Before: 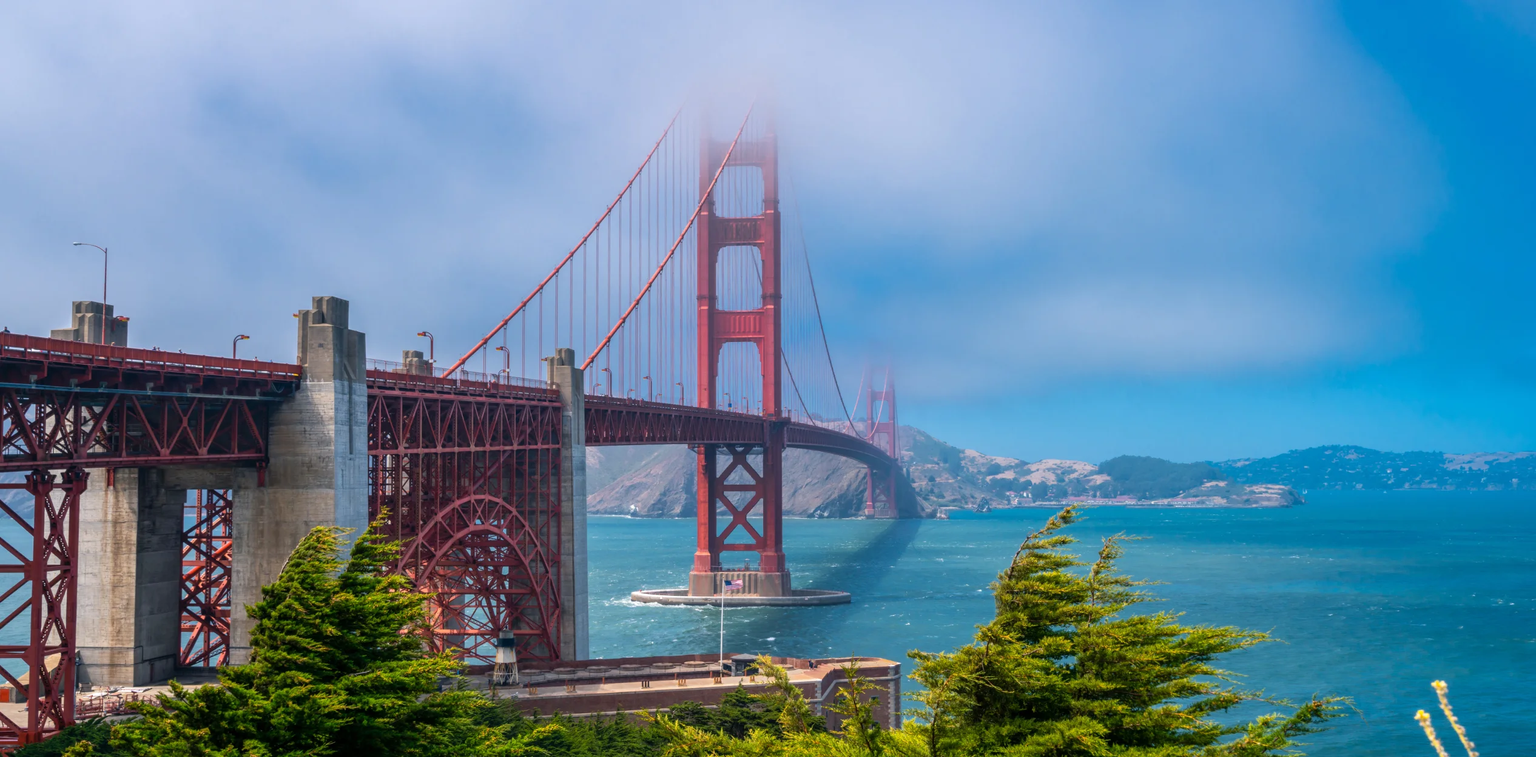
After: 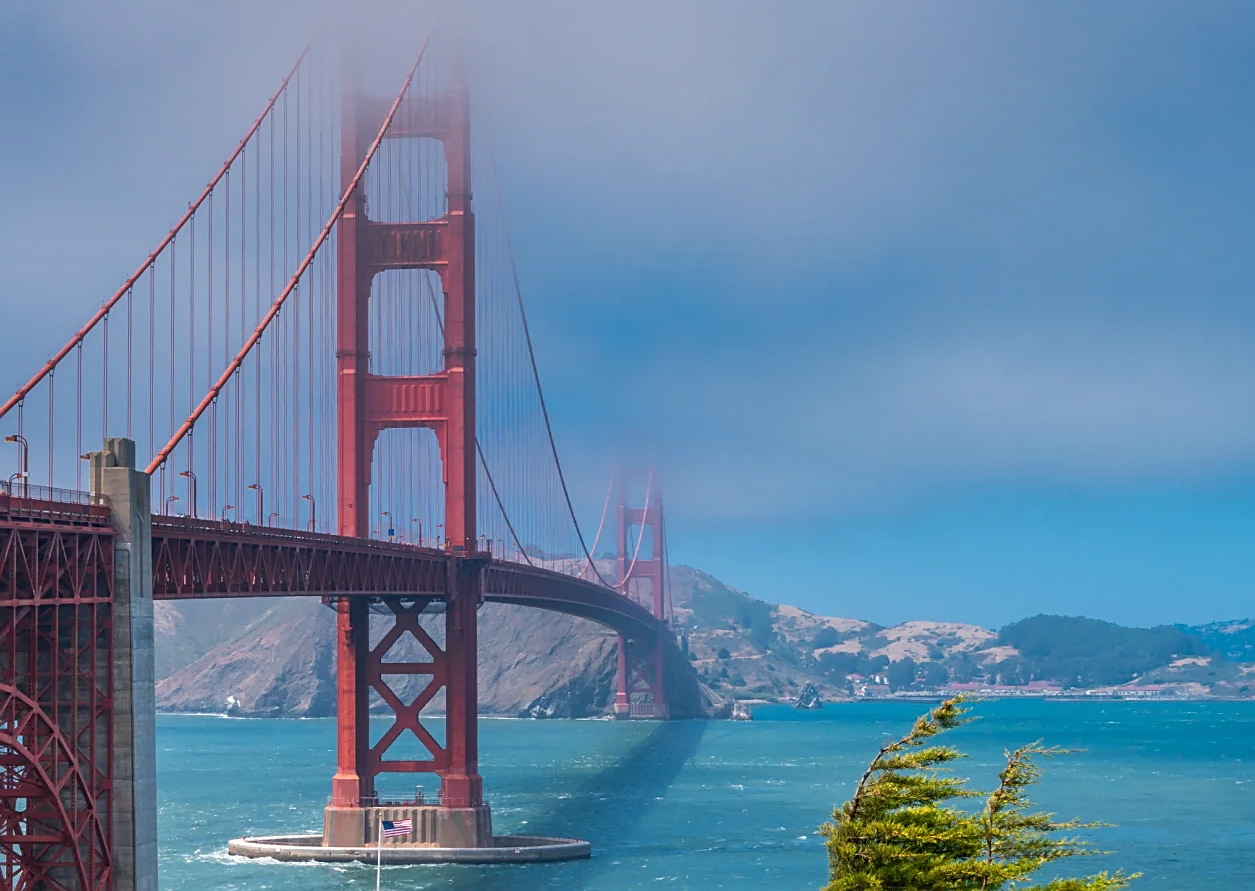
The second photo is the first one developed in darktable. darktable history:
crop: left 32.075%, top 10.976%, right 18.355%, bottom 17.596%
sharpen: on, module defaults
white balance: emerald 1
graduated density: on, module defaults
